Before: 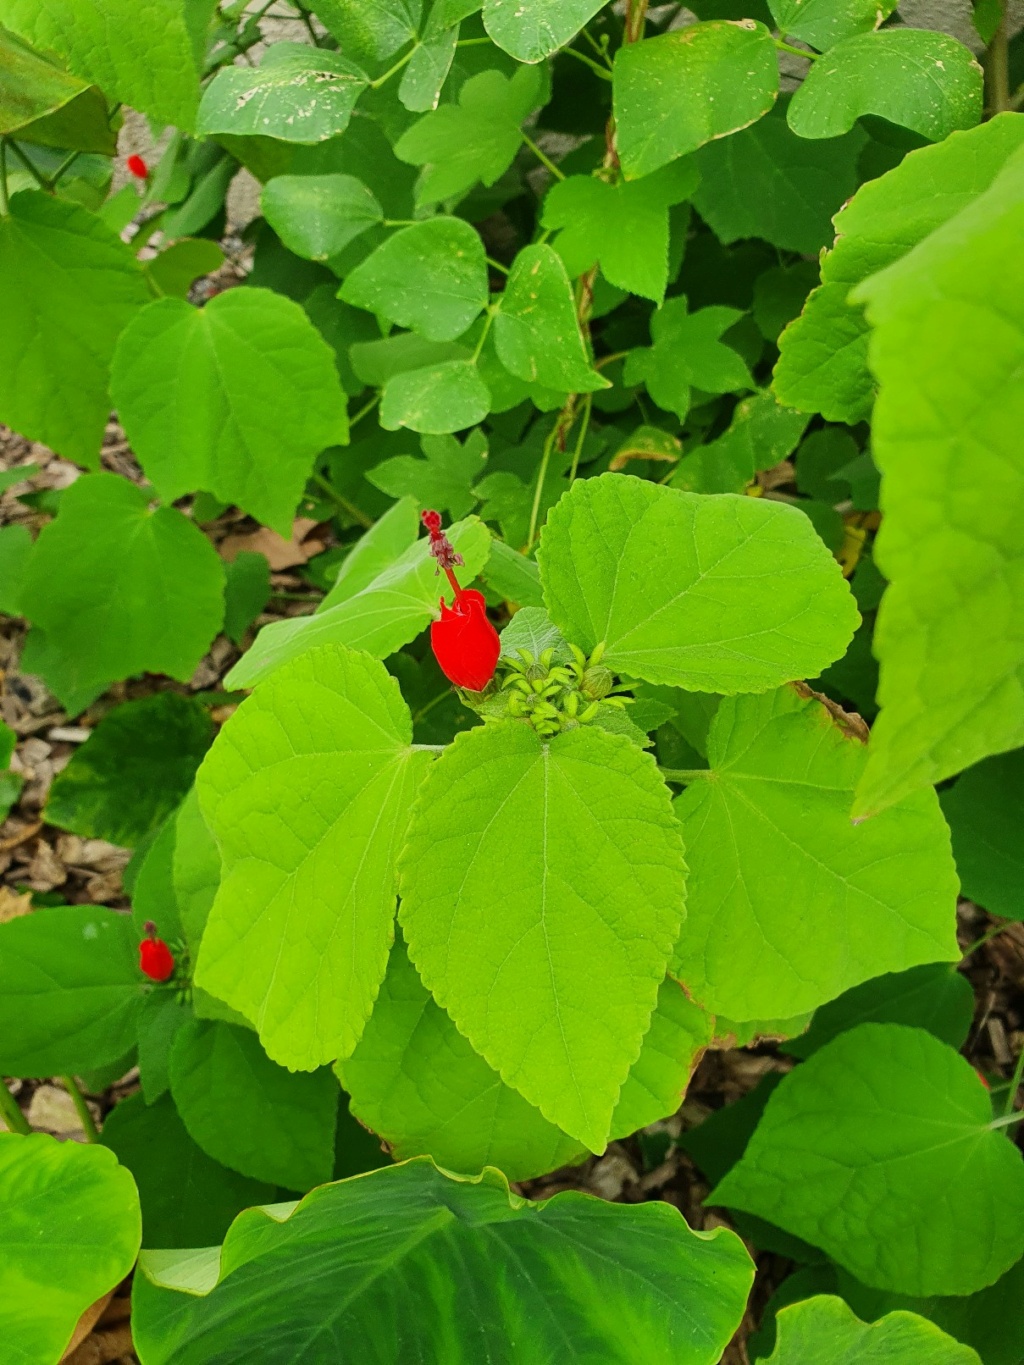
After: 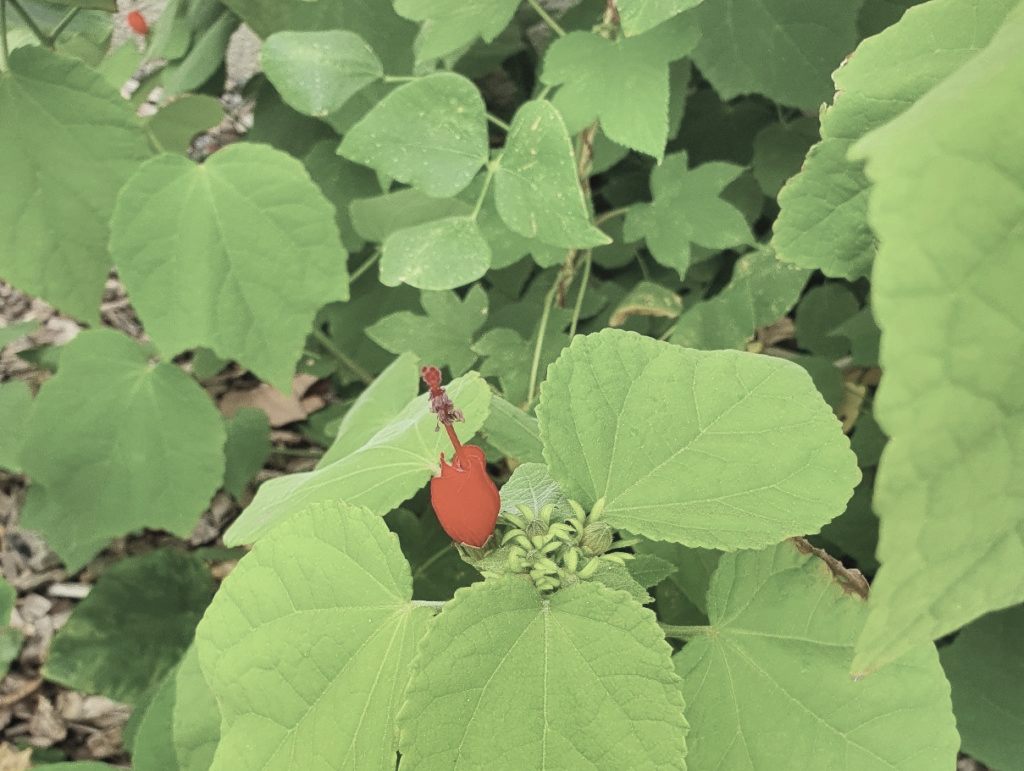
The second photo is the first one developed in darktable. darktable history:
contrast brightness saturation: brightness 0.182, saturation -0.501
shadows and highlights: radius 169.1, shadows 27.65, white point adjustment 3.28, highlights -68.07, soften with gaussian
crop and rotate: top 10.587%, bottom 32.926%
